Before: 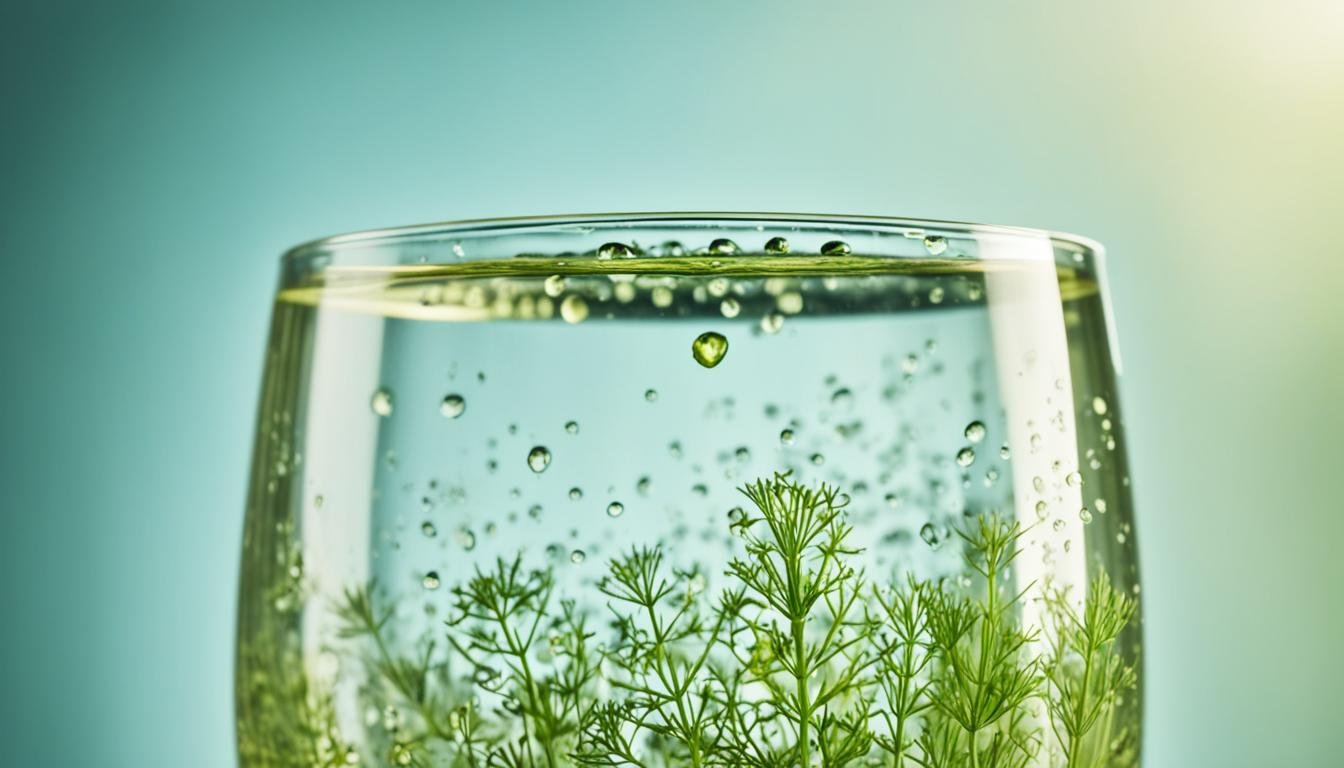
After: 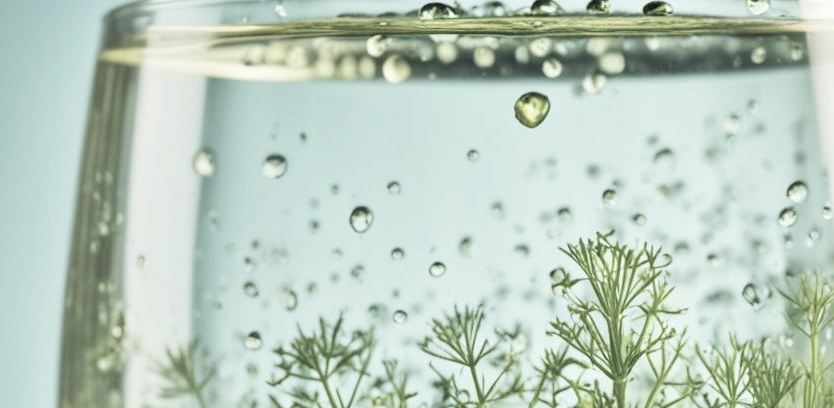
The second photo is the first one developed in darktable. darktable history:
crop: left 13.312%, top 31.28%, right 24.627%, bottom 15.582%
contrast brightness saturation: brightness 0.18, saturation -0.5
color balance: input saturation 99%
